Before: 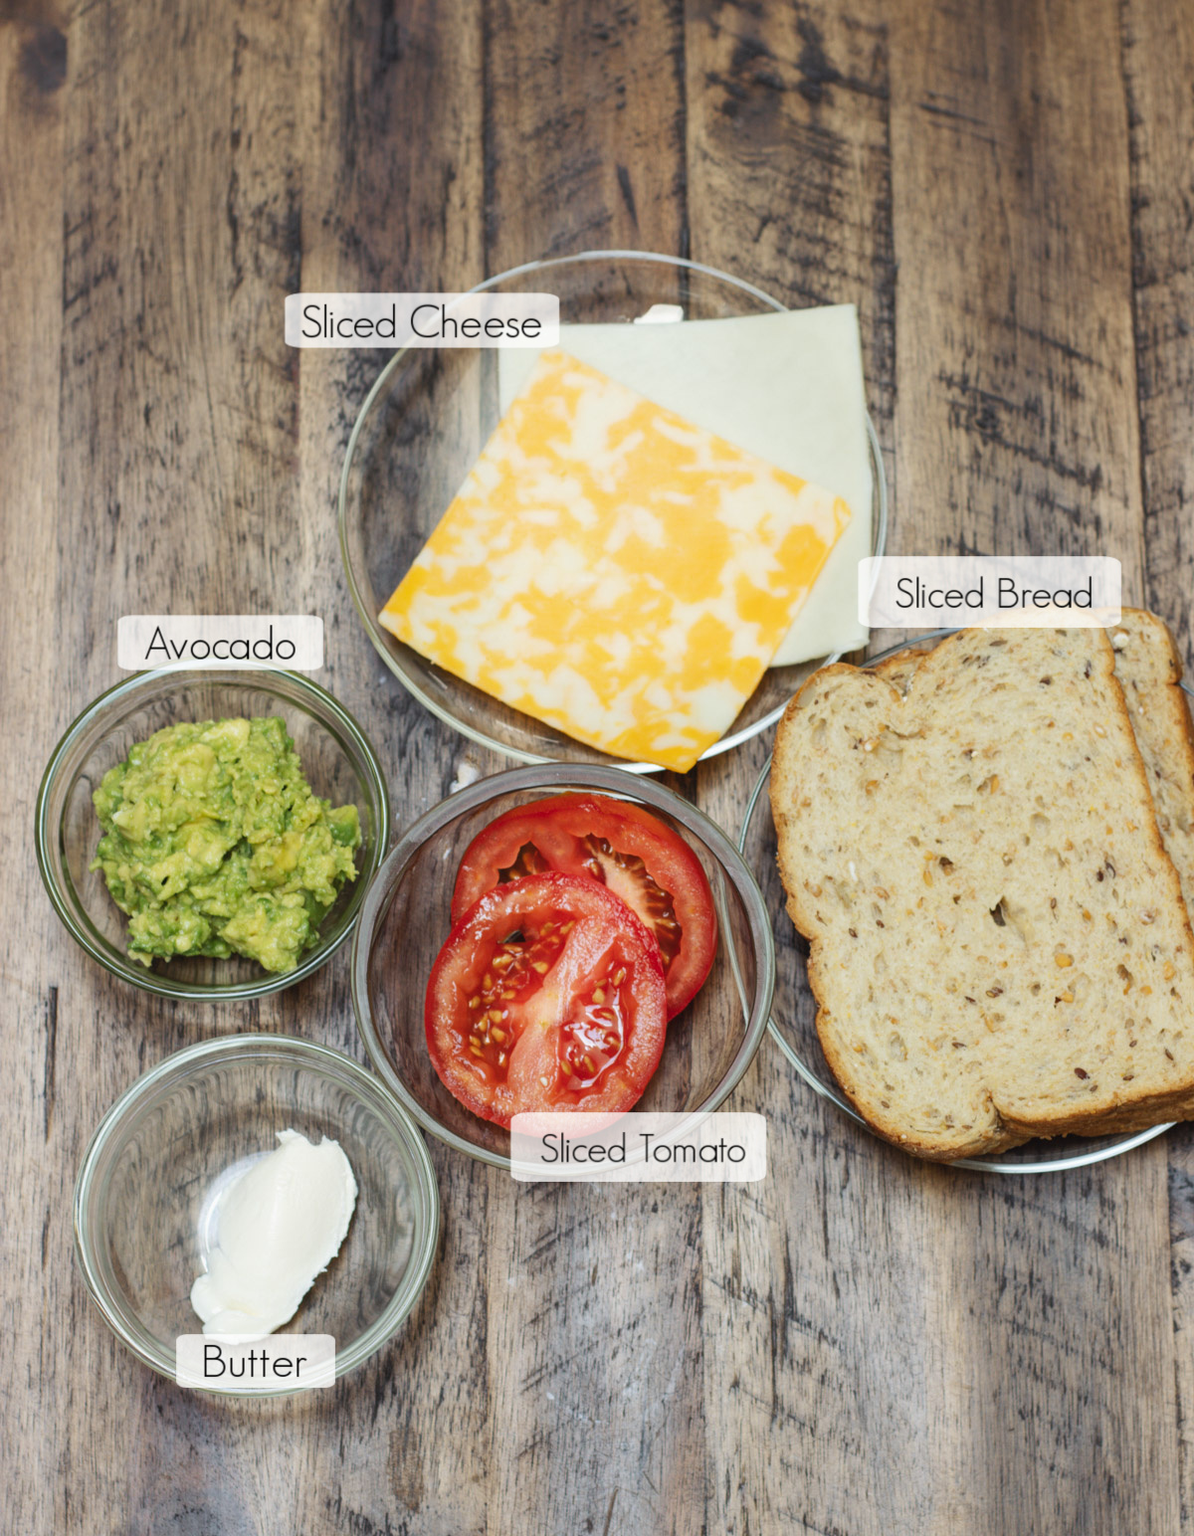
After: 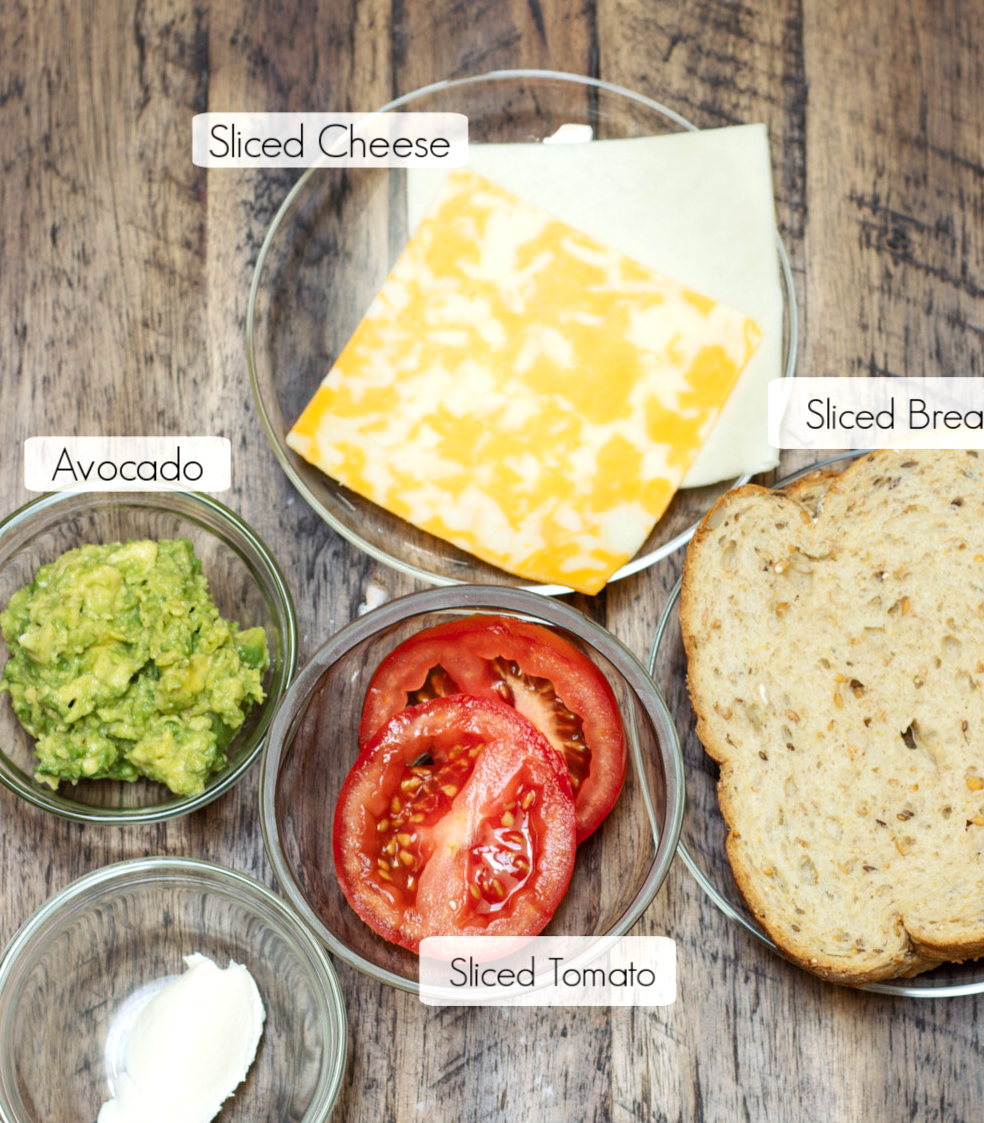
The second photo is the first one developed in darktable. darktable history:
crop: left 7.856%, top 11.836%, right 10.12%, bottom 15.387%
exposure: black level correction 0.005, exposure 0.286 EV, compensate highlight preservation false
